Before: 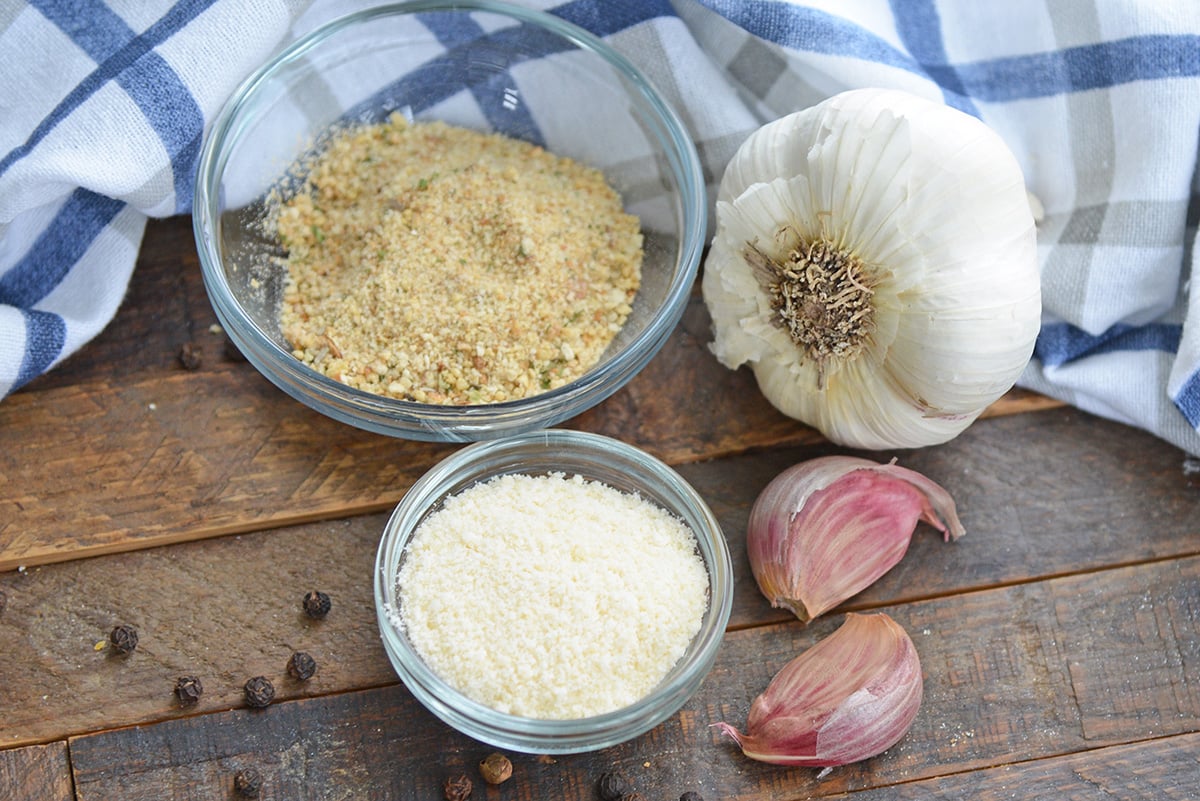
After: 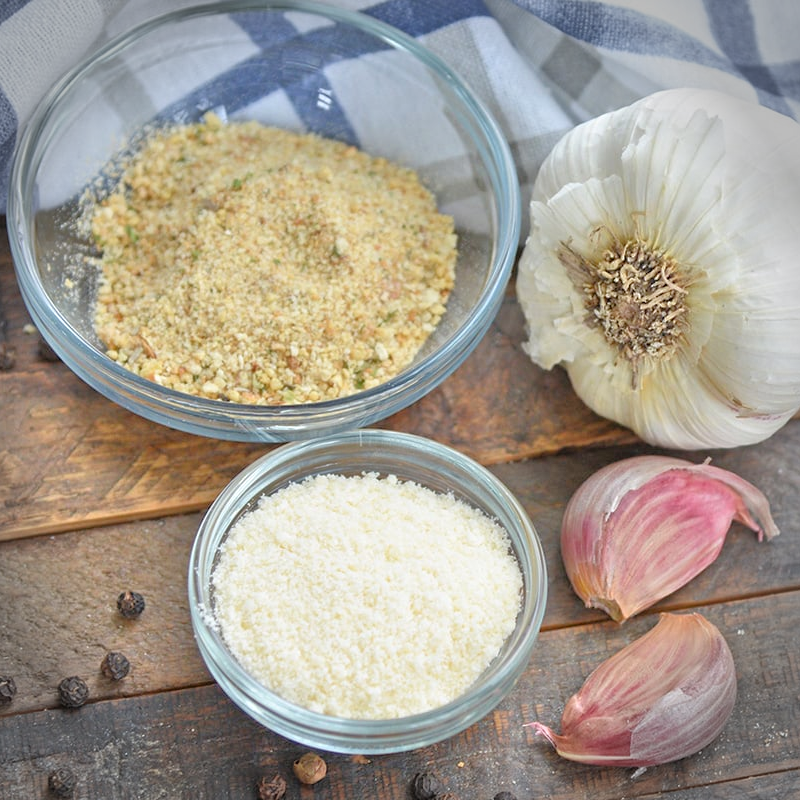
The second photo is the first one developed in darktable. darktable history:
tone equalizer: -7 EV 0.15 EV, -6 EV 0.6 EV, -5 EV 1.15 EV, -4 EV 1.33 EV, -3 EV 1.15 EV, -2 EV 0.6 EV, -1 EV 0.15 EV, mask exposure compensation -0.5 EV
crop and rotate: left 15.546%, right 17.787%
vignetting: fall-off start 88.03%, fall-off radius 24.9%
